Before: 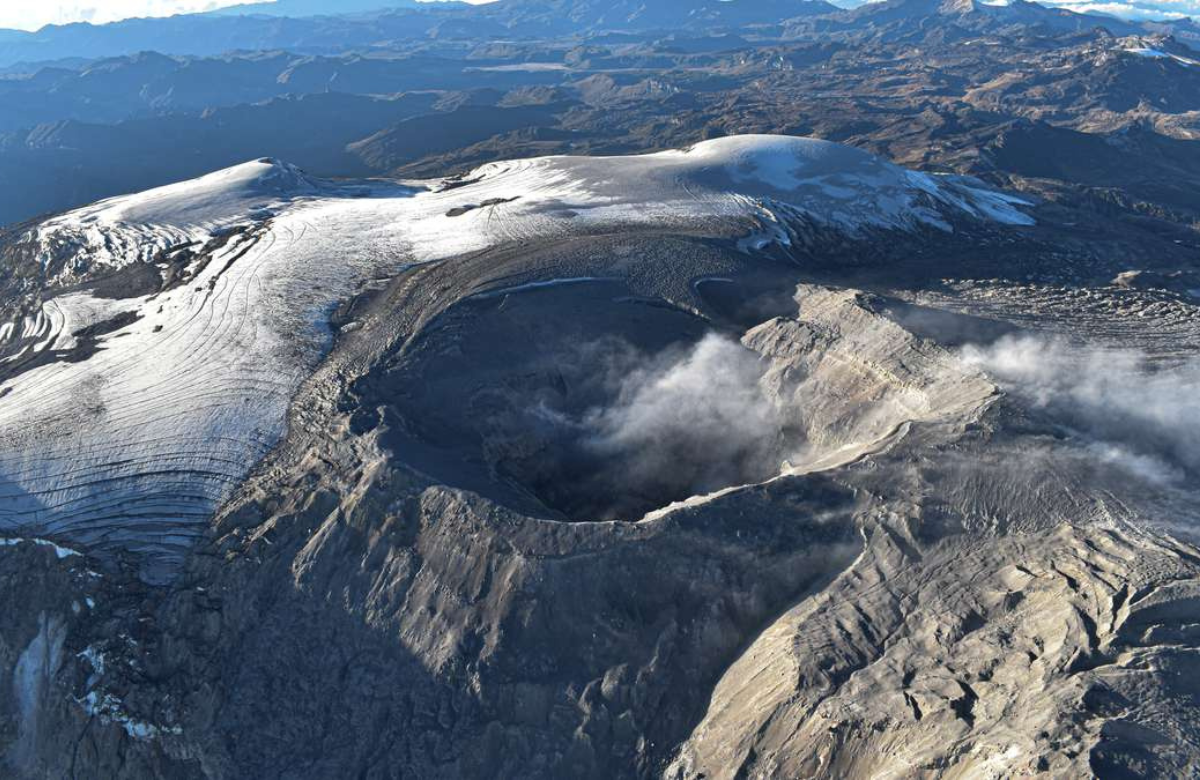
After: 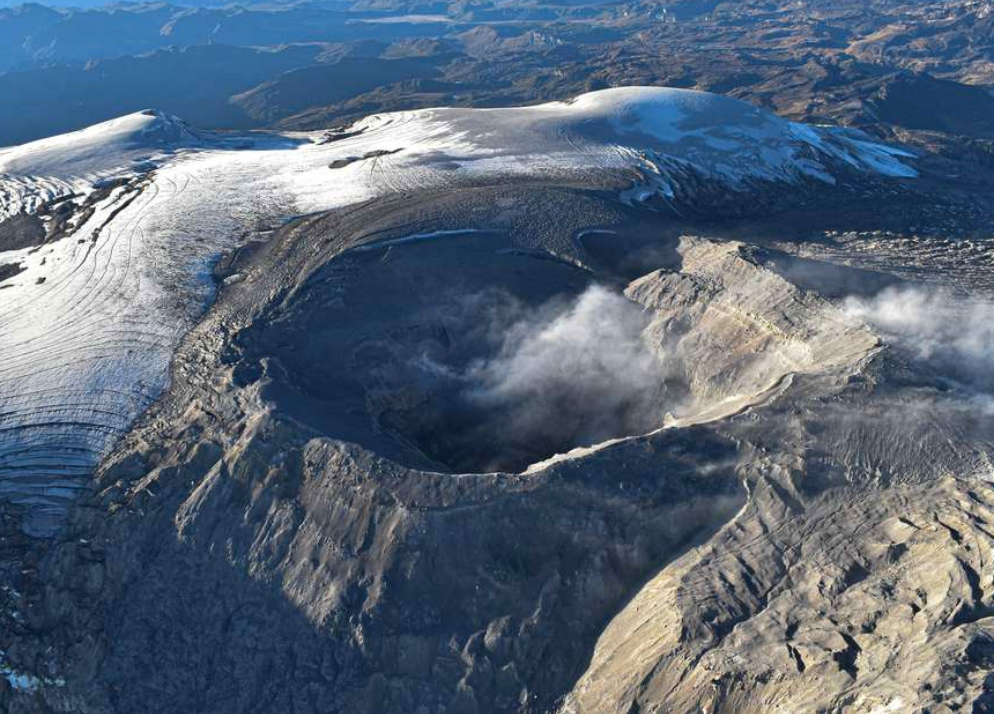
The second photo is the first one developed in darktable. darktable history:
crop: left 9.807%, top 6.259%, right 7.334%, bottom 2.177%
color balance: output saturation 120%
